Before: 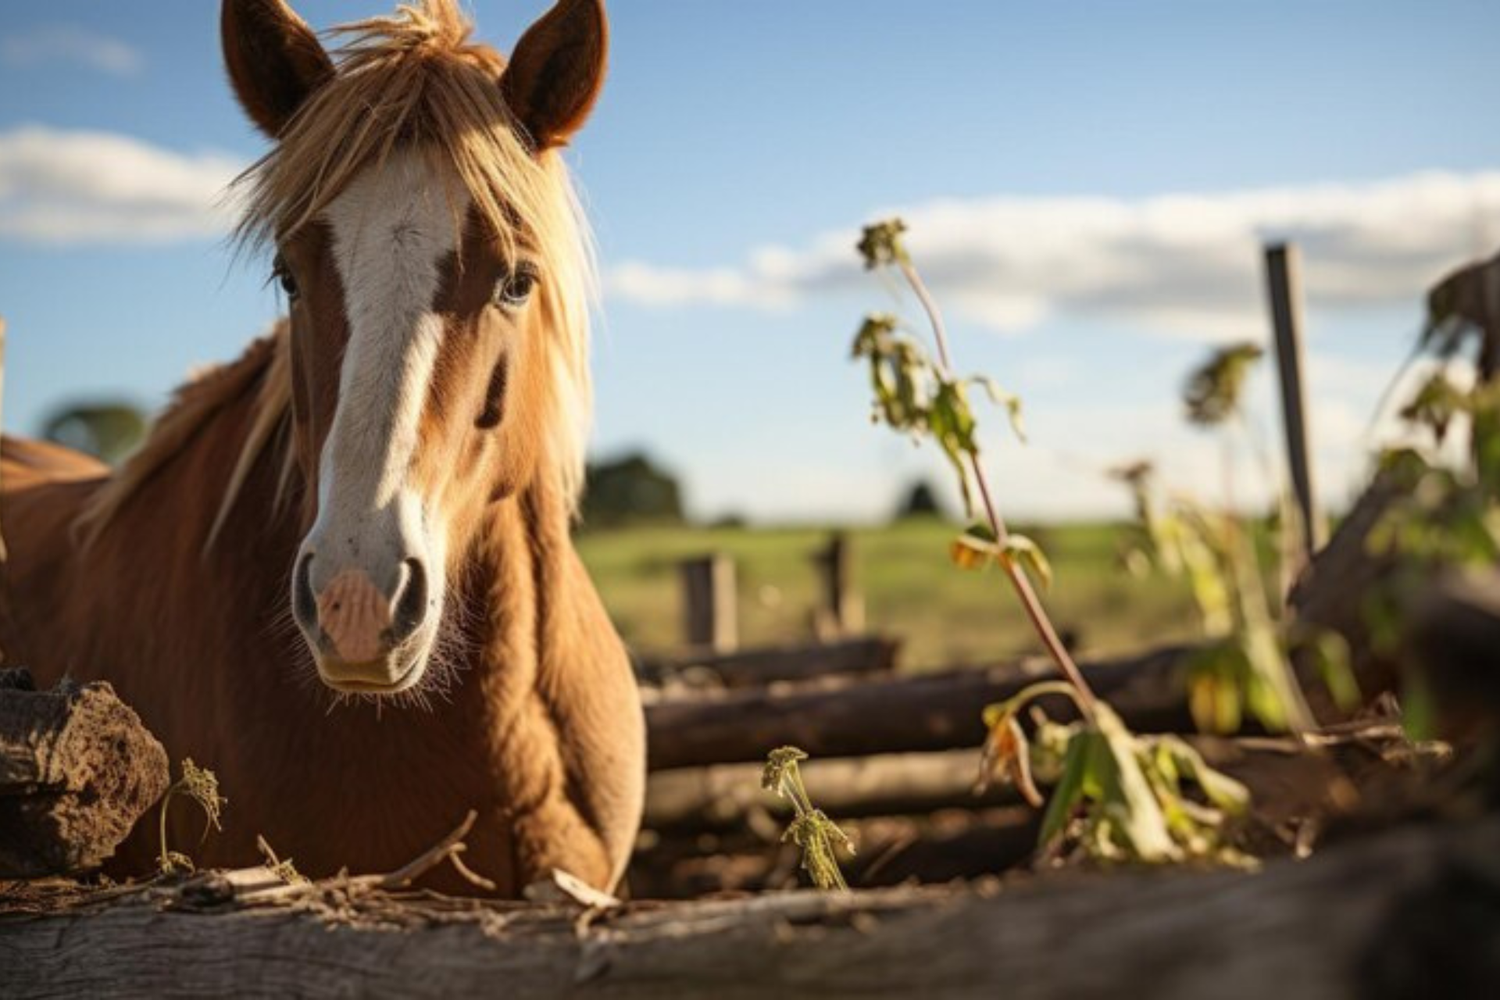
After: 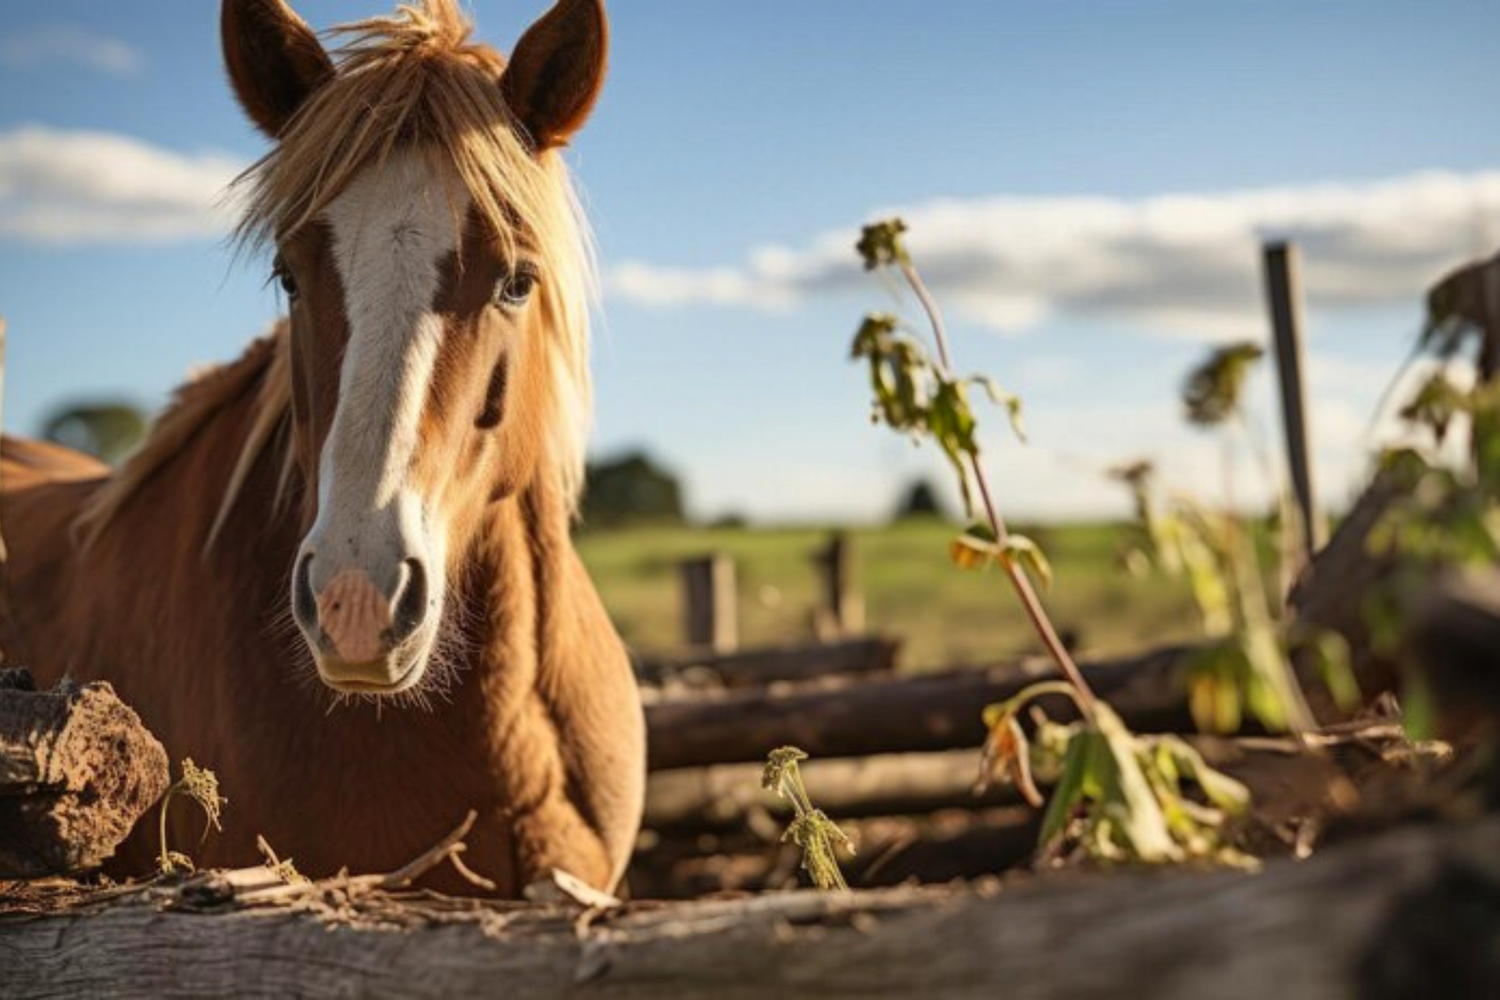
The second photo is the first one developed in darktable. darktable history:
shadows and highlights: radius 136.21, soften with gaussian
